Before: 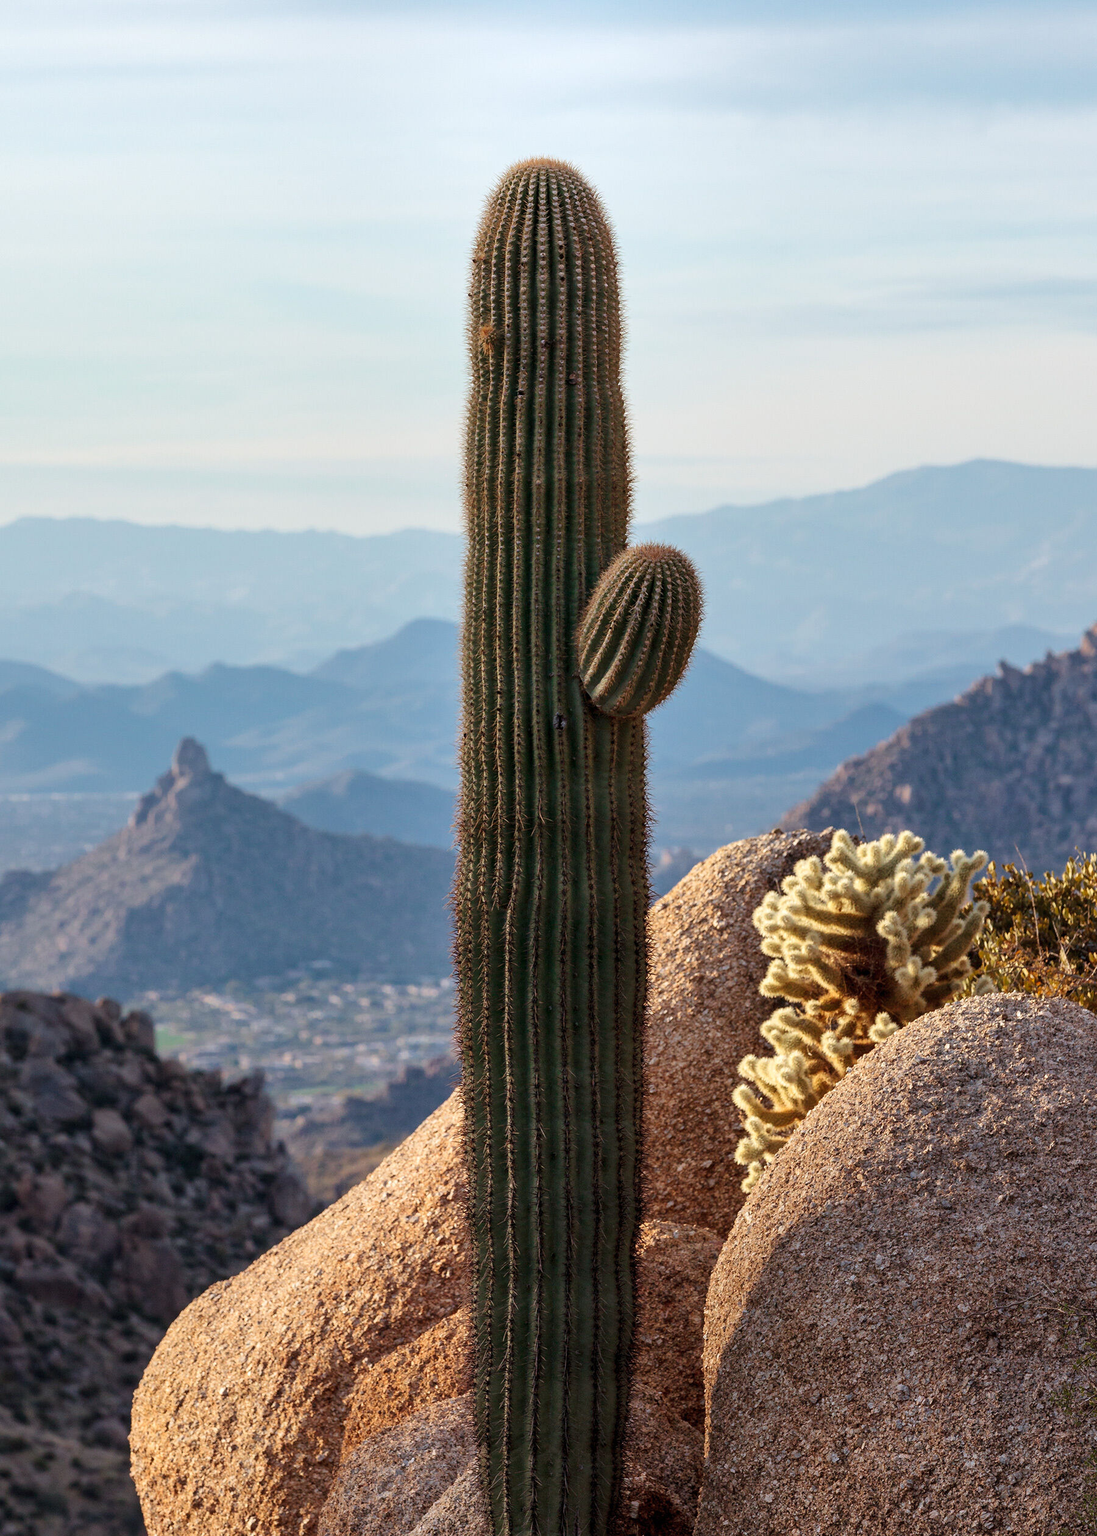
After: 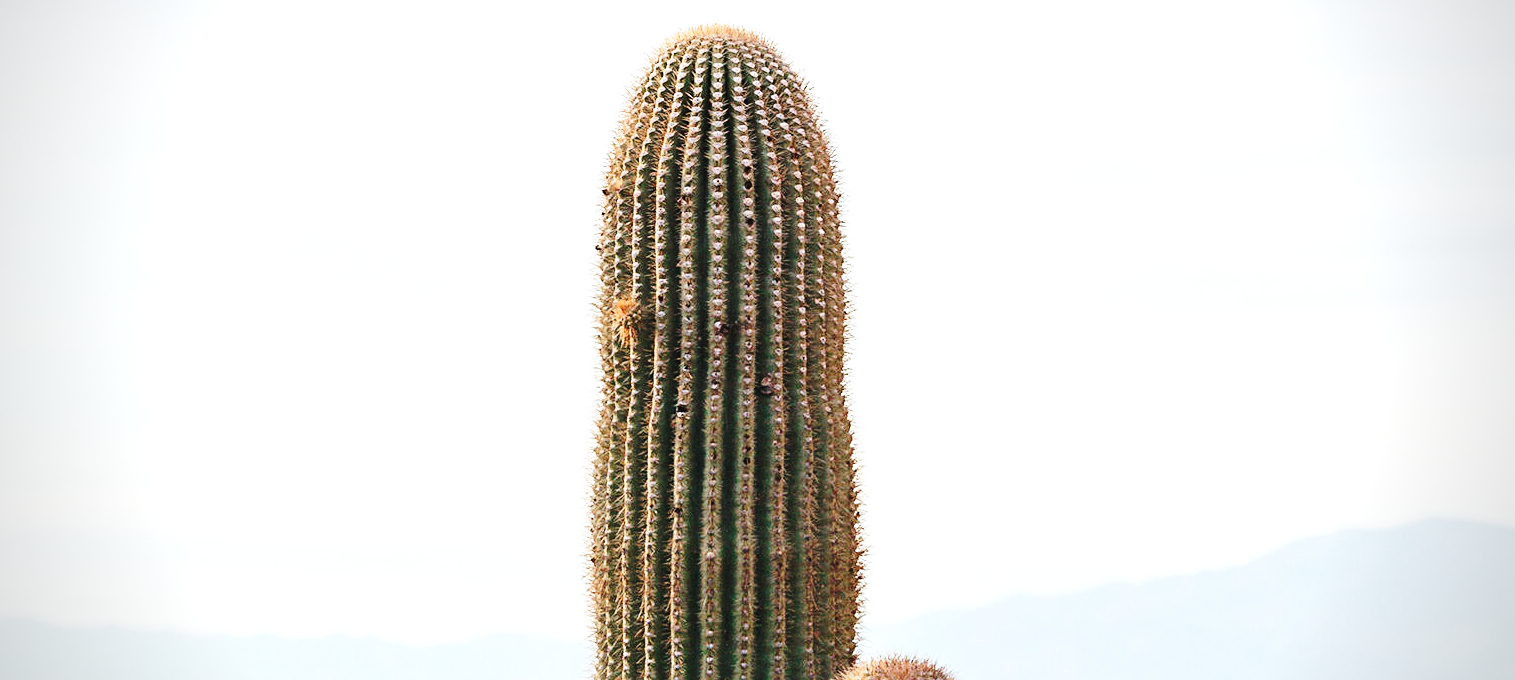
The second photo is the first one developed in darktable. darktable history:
sharpen: radius 2.193, amount 0.381, threshold 0.161
vignetting: on, module defaults
base curve: curves: ch0 [(0, 0) (0.028, 0.03) (0.121, 0.232) (0.46, 0.748) (0.859, 0.968) (1, 1)], preserve colors none
exposure: black level correction -0.005, exposure 0.618 EV, compensate highlight preservation false
crop and rotate: left 9.66%, top 9.382%, right 6.151%, bottom 63.625%
